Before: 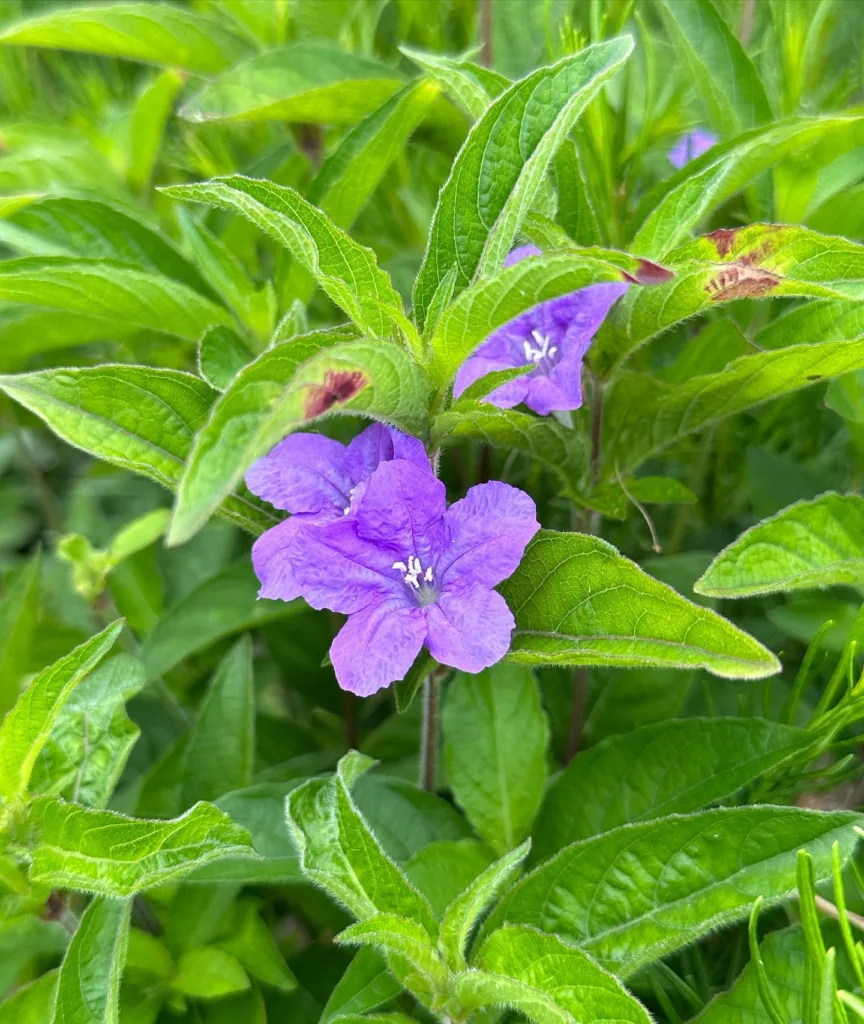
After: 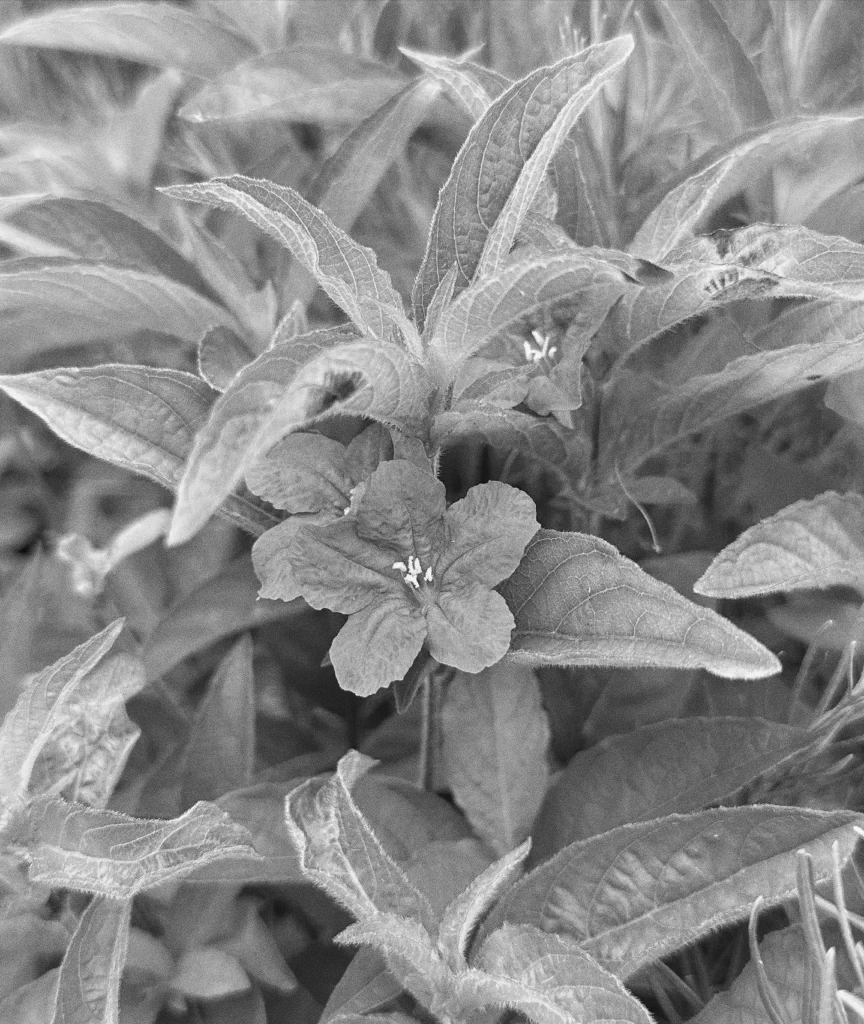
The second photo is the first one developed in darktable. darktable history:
monochrome: on, module defaults
grain: coarseness 0.09 ISO
